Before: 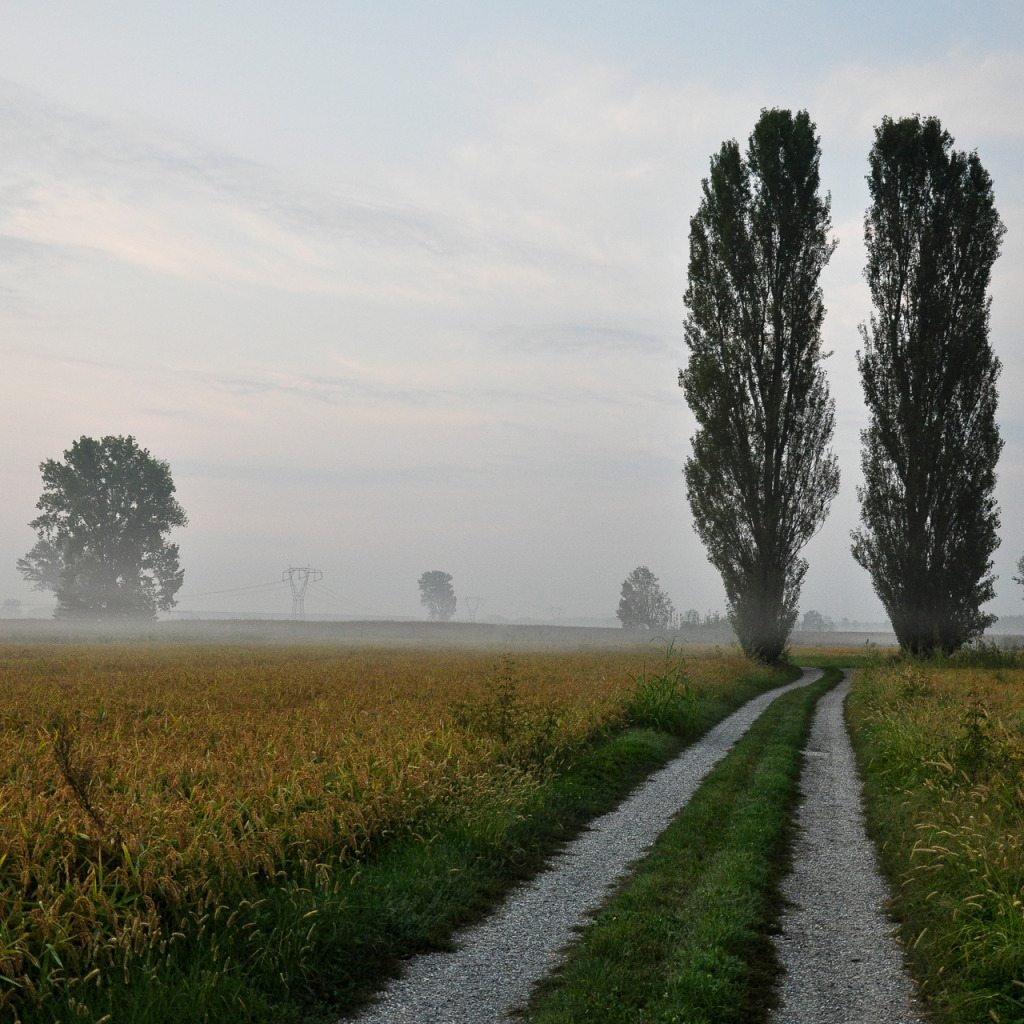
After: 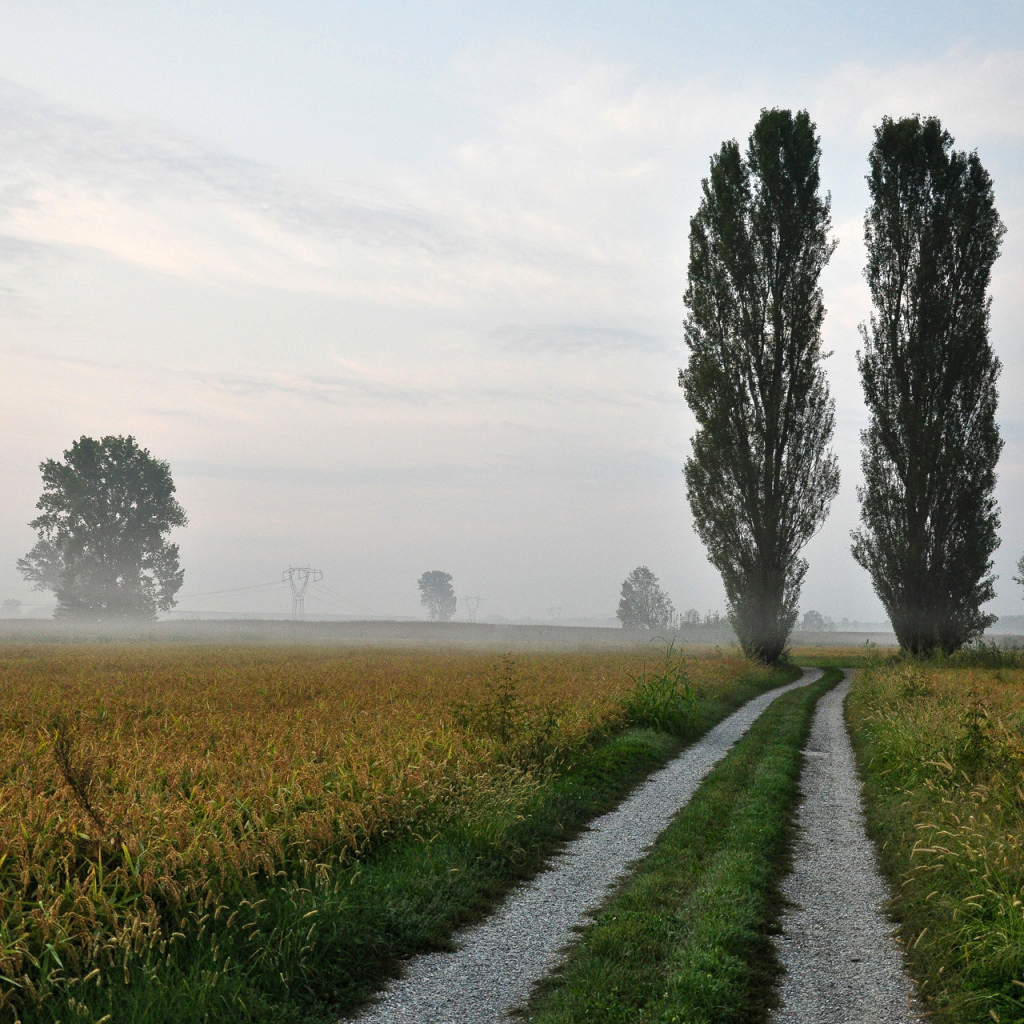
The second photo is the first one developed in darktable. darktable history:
shadows and highlights: shadows 36.84, highlights -26.73, soften with gaussian
exposure: black level correction 0, exposure 0.302 EV, compensate highlight preservation false
